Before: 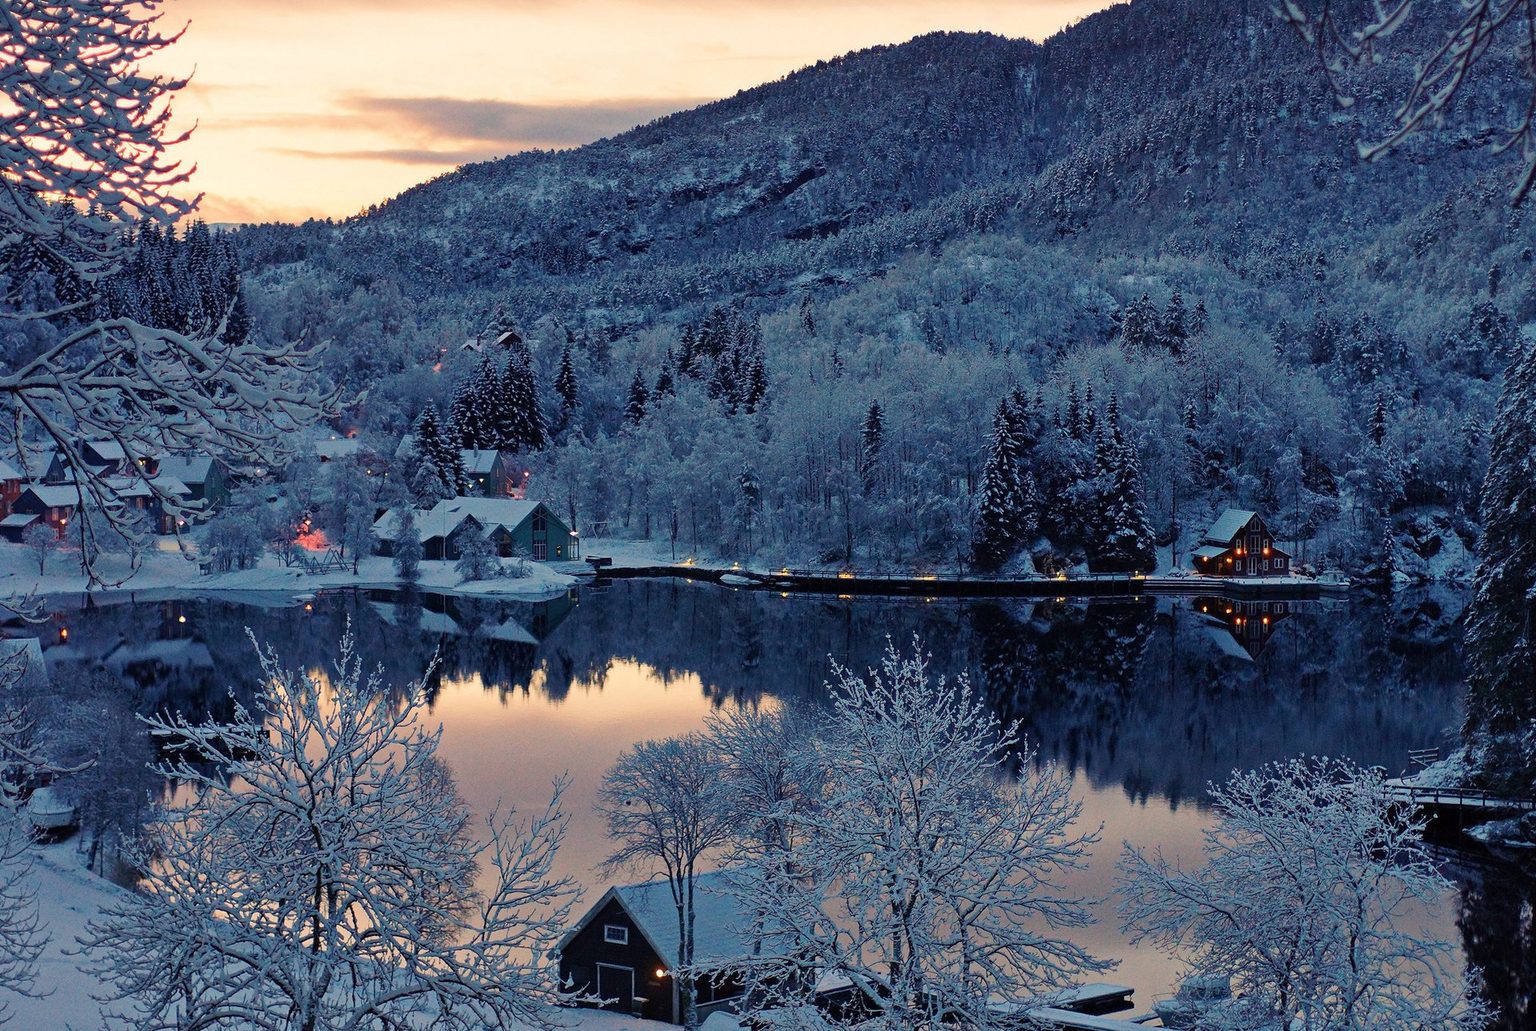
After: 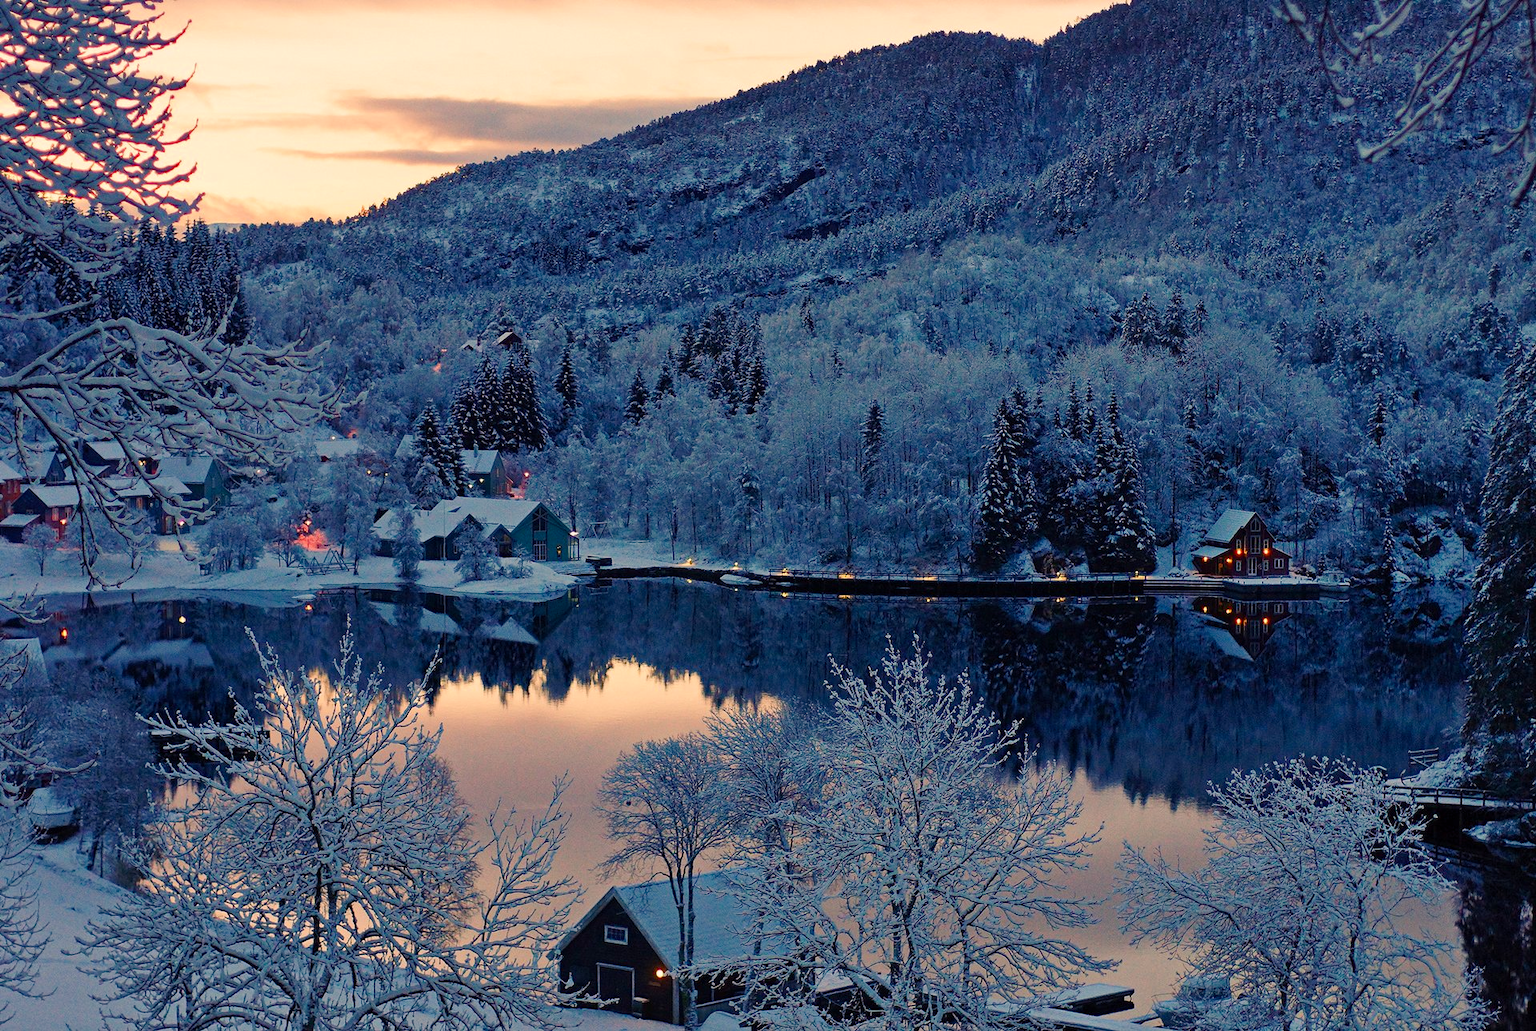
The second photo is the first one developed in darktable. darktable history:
color balance rgb: highlights gain › chroma 3.051%, highlights gain › hue 60°, perceptual saturation grading › global saturation 14.145%, perceptual saturation grading › highlights -24.95%, perceptual saturation grading › shadows 29.689%
